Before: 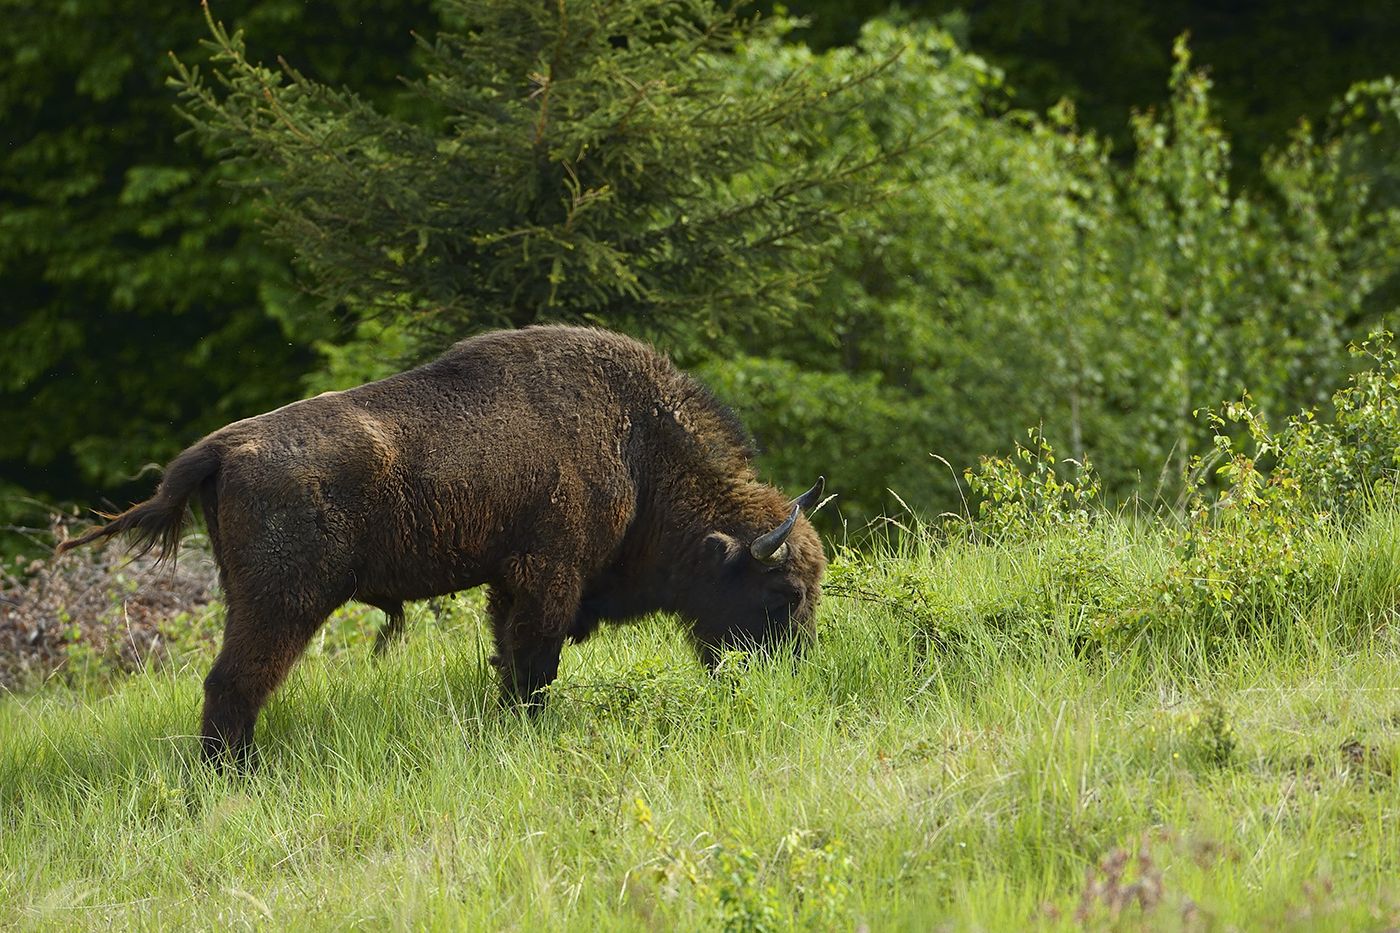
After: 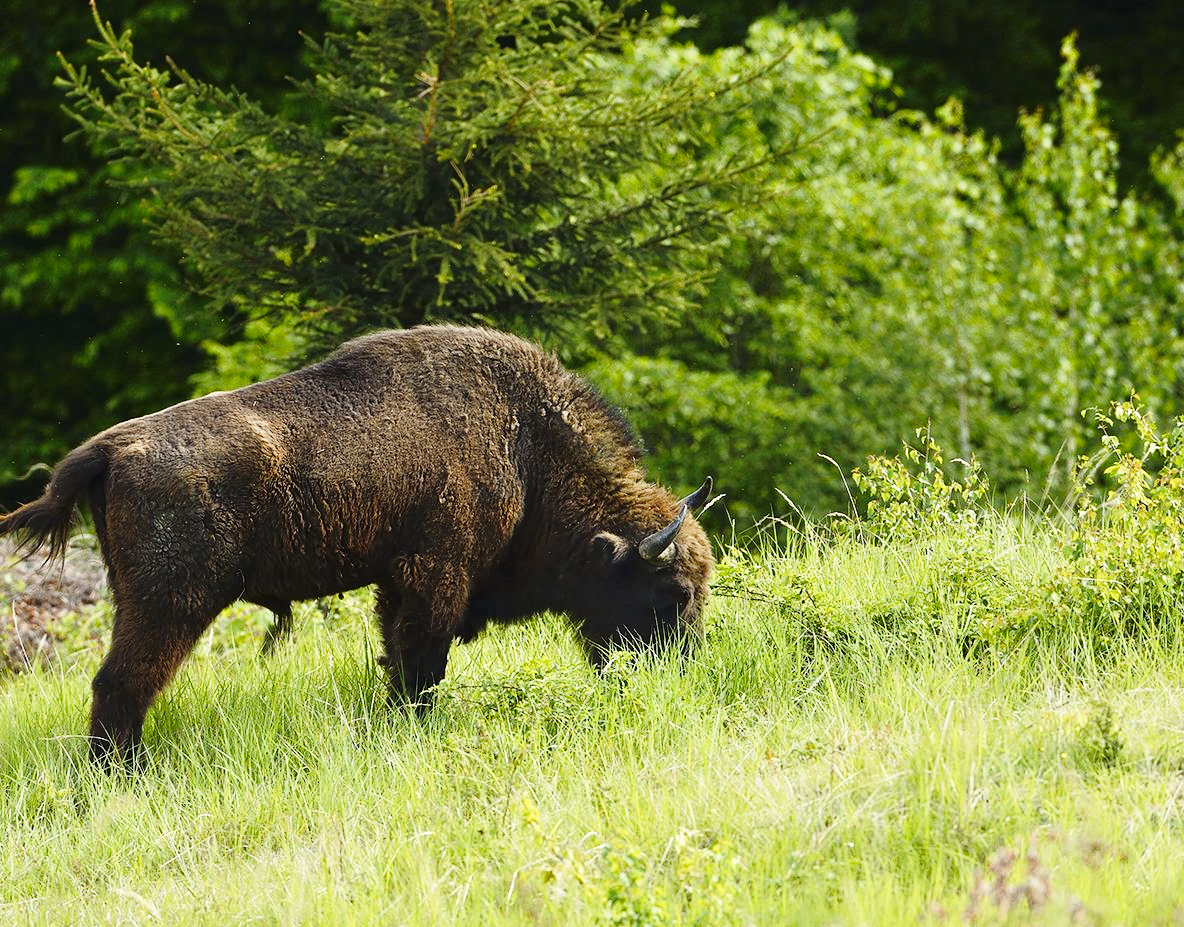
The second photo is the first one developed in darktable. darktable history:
crop: left 8.026%, right 7.374%
base curve: curves: ch0 [(0, 0) (0.028, 0.03) (0.121, 0.232) (0.46, 0.748) (0.859, 0.968) (1, 1)], preserve colors none
